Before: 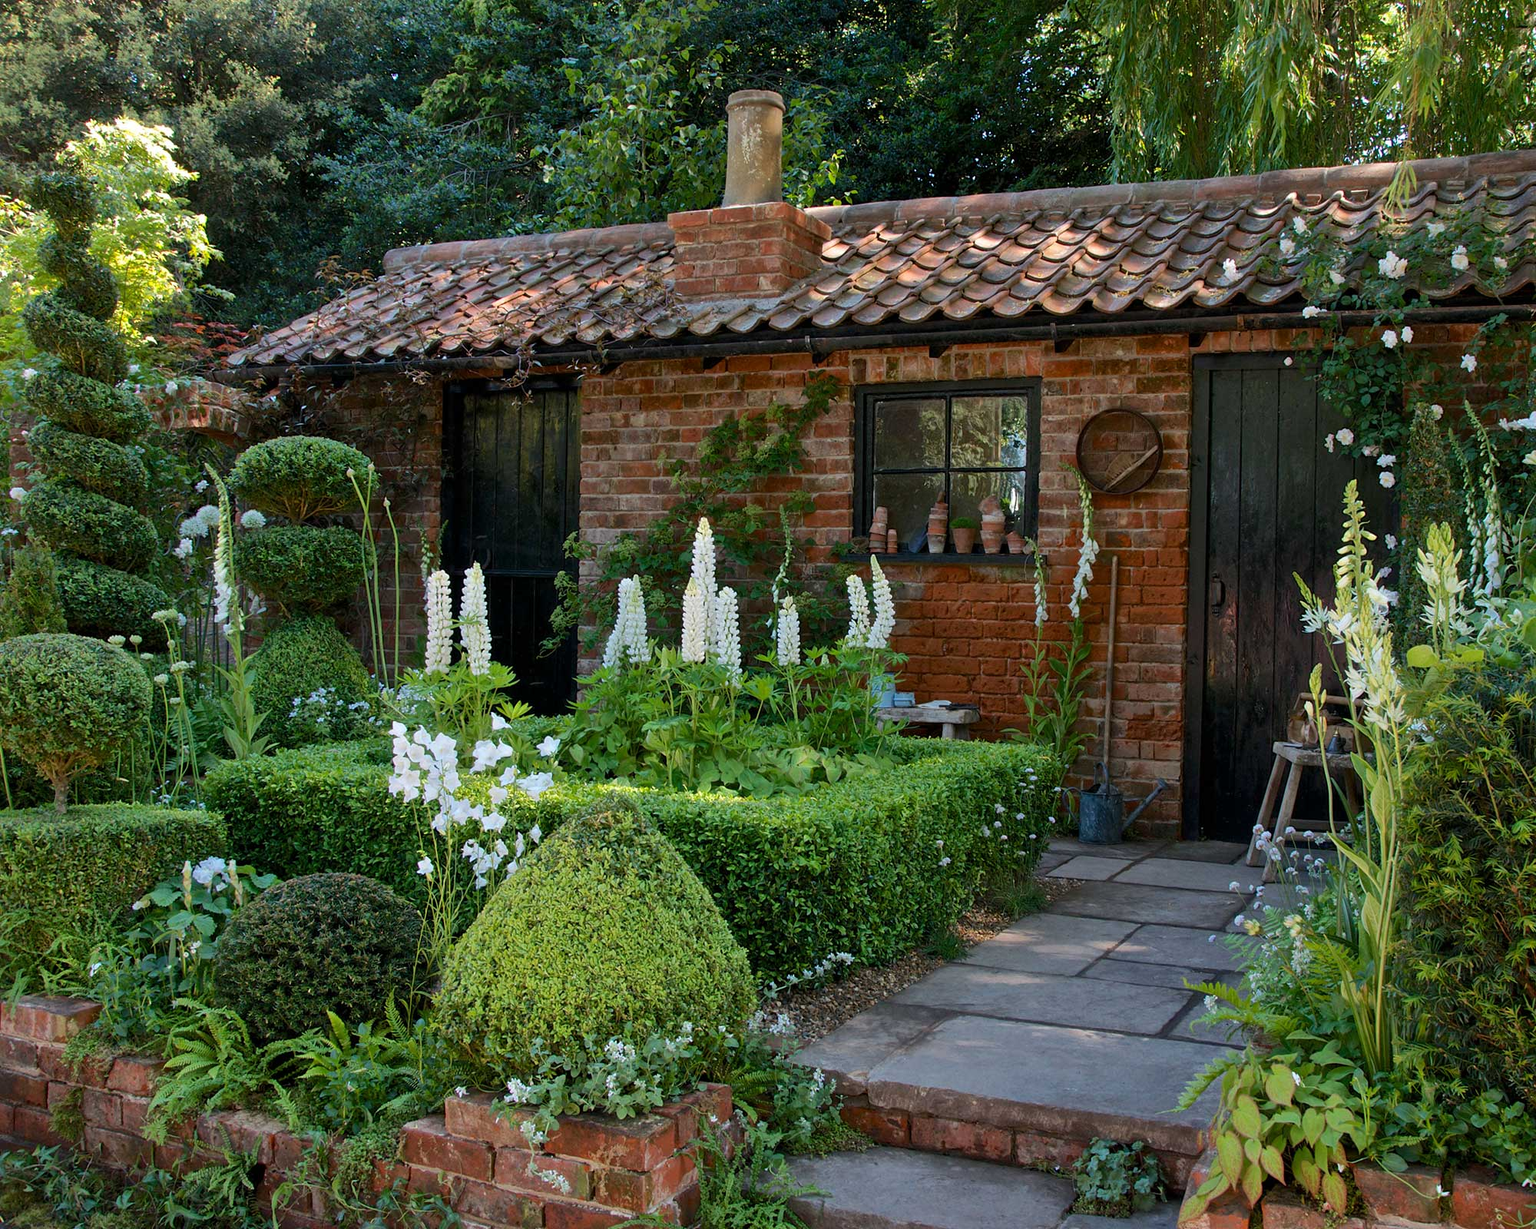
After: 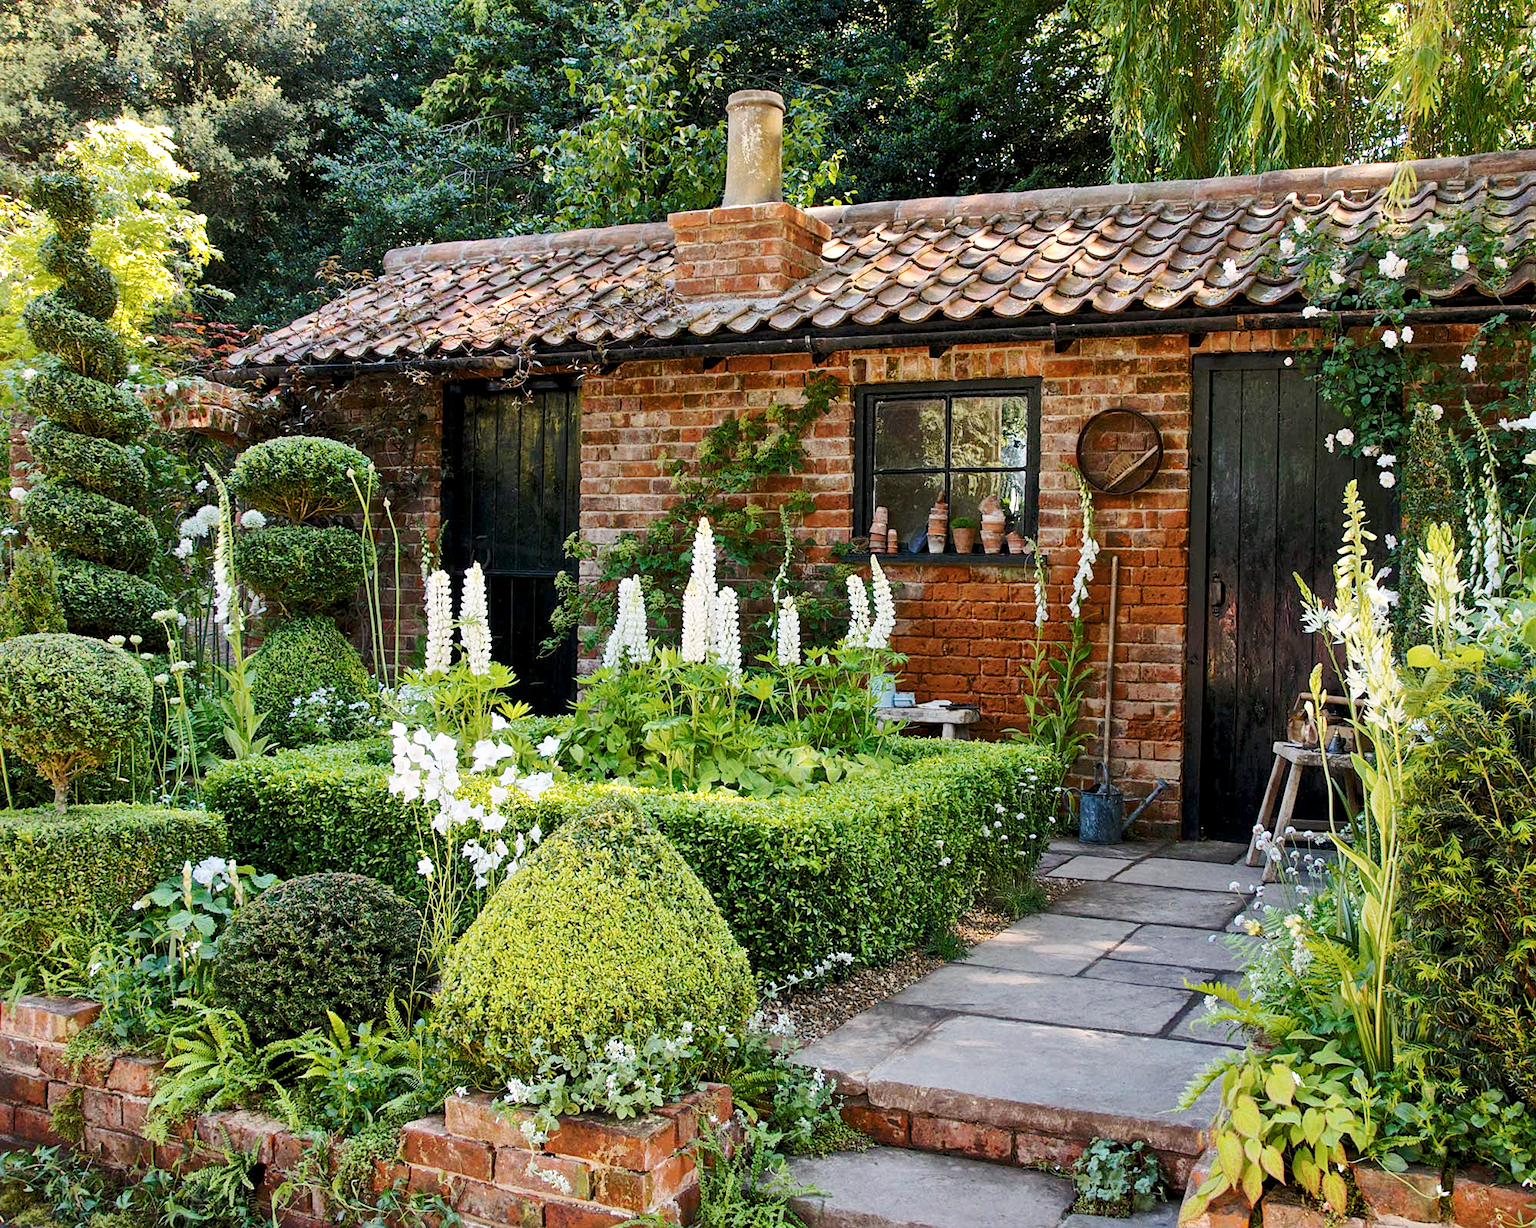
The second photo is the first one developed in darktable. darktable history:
tone equalizer: on, module defaults
base curve: curves: ch0 [(0, 0) (0.025, 0.046) (0.112, 0.277) (0.467, 0.74) (0.814, 0.929) (1, 0.942)], preserve colors none
sharpen: amount 0.212
local contrast: highlights 106%, shadows 99%, detail 120%, midtone range 0.2
color balance rgb: shadows lift › chroma 2.061%, shadows lift › hue 51.03°, highlights gain › chroma 3.088%, highlights gain › hue 60.08°, perceptual saturation grading › global saturation 25.866%
contrast brightness saturation: contrast 0.062, brightness -0.014, saturation -0.244
